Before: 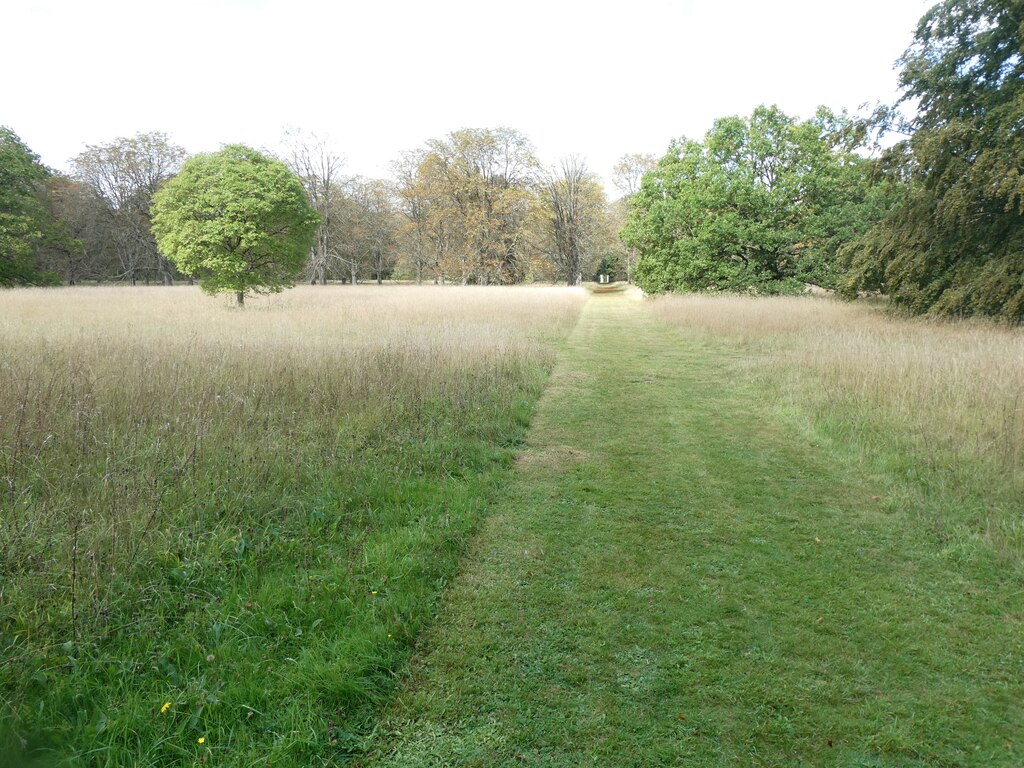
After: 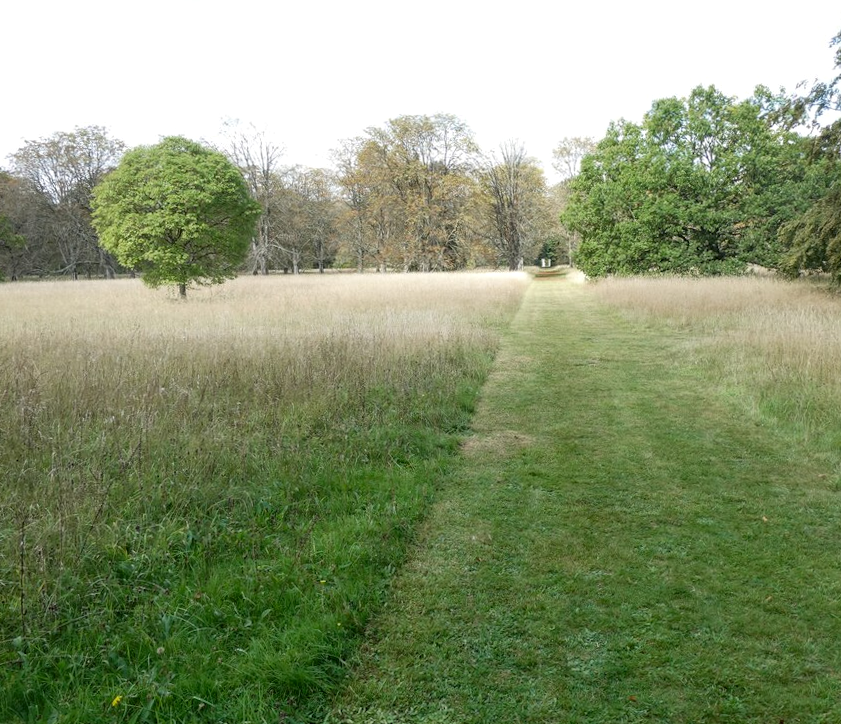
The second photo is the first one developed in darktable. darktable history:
crop and rotate: angle 1.24°, left 4.265%, top 0.46%, right 11.185%, bottom 2.524%
local contrast: on, module defaults
color zones: curves: ch0 [(0, 0.425) (0.143, 0.422) (0.286, 0.42) (0.429, 0.419) (0.571, 0.419) (0.714, 0.42) (0.857, 0.422) (1, 0.425)]
